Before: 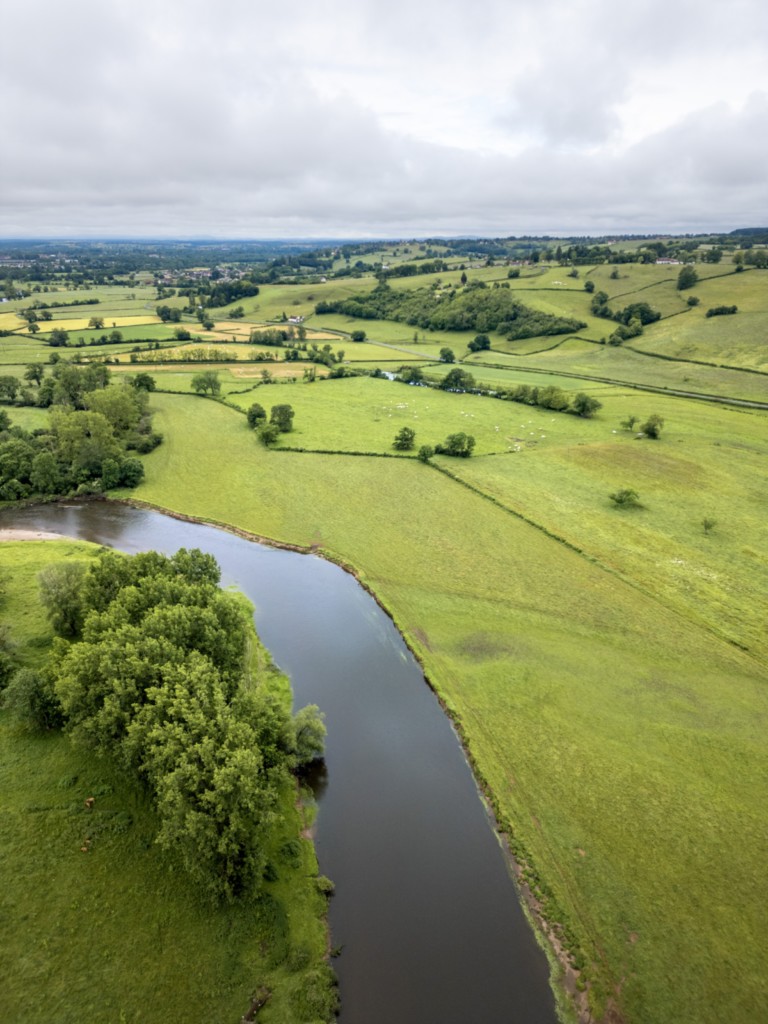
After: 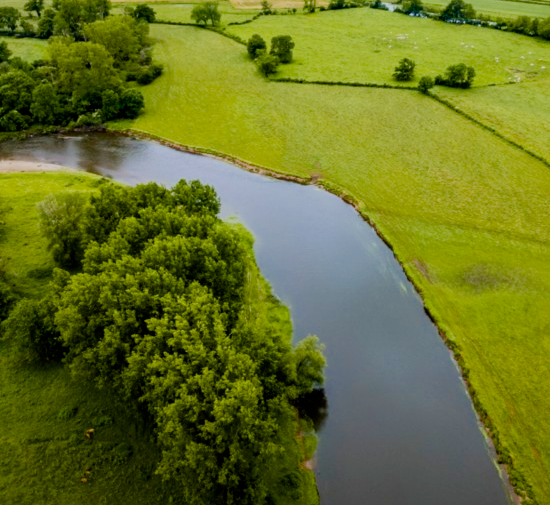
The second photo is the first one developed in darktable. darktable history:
crop: top 36.085%, right 28.327%, bottom 14.517%
filmic rgb: black relative exposure -7.65 EV, white relative exposure 4.56 EV, threshold 5.98 EV, hardness 3.61, contrast 0.989, enable highlight reconstruction true
color balance rgb: linear chroma grading › global chroma 5.489%, perceptual saturation grading › global saturation 34.751%, perceptual saturation grading › highlights -29.842%, perceptual saturation grading › shadows 34.778%, global vibrance 15.8%, saturation formula JzAzBz (2021)
